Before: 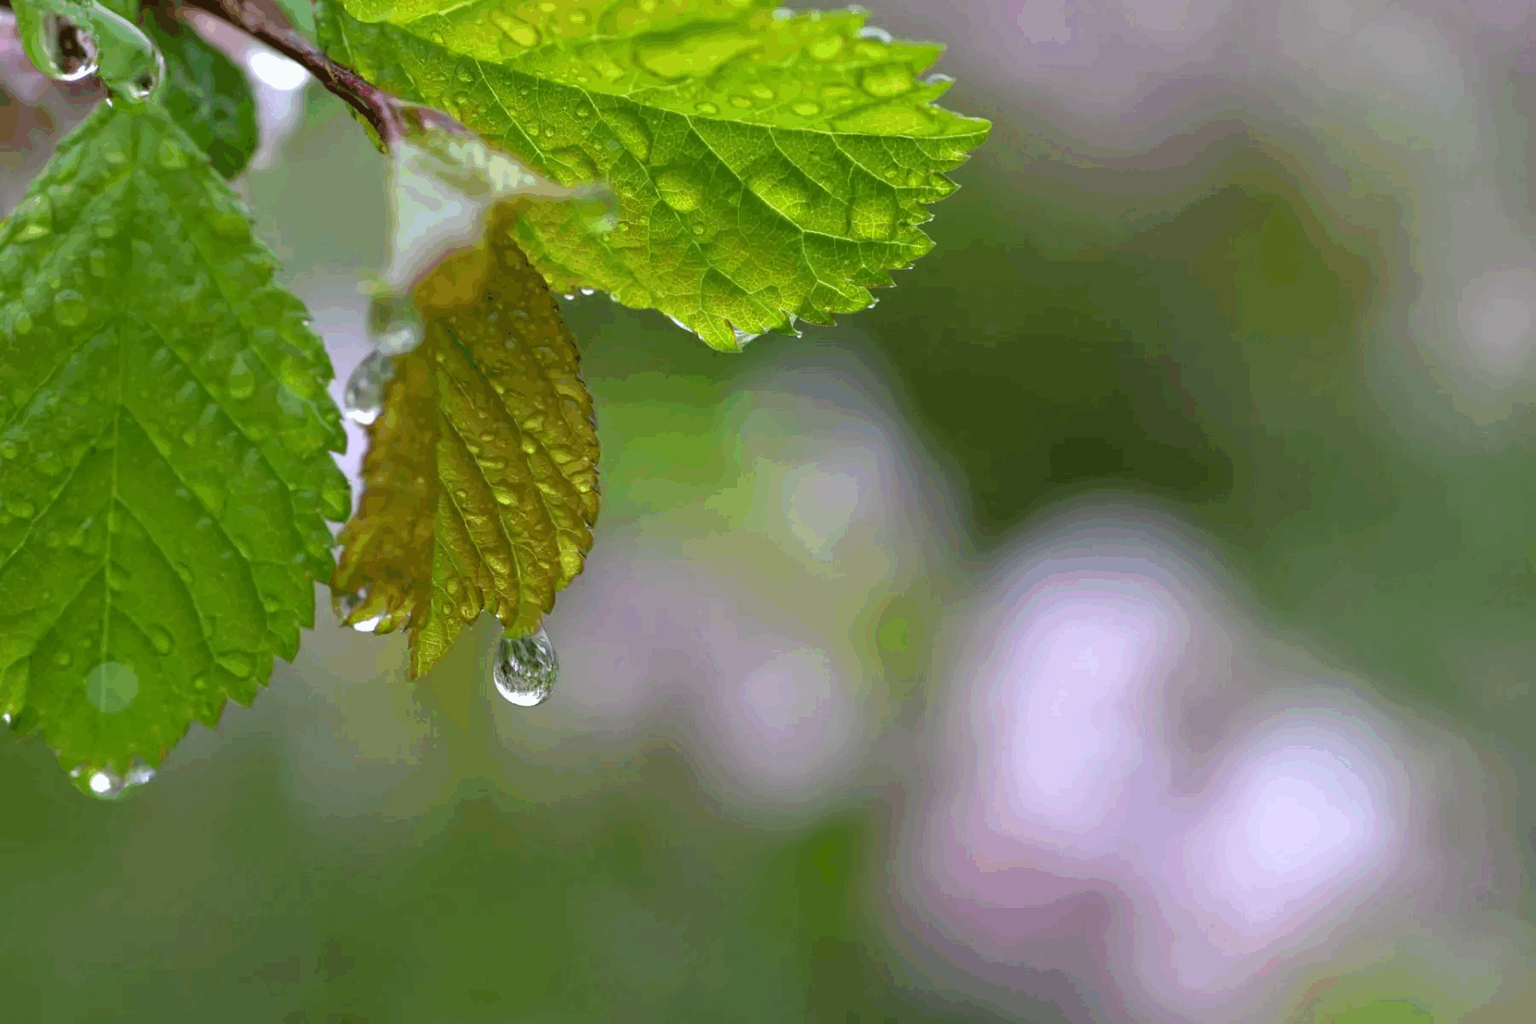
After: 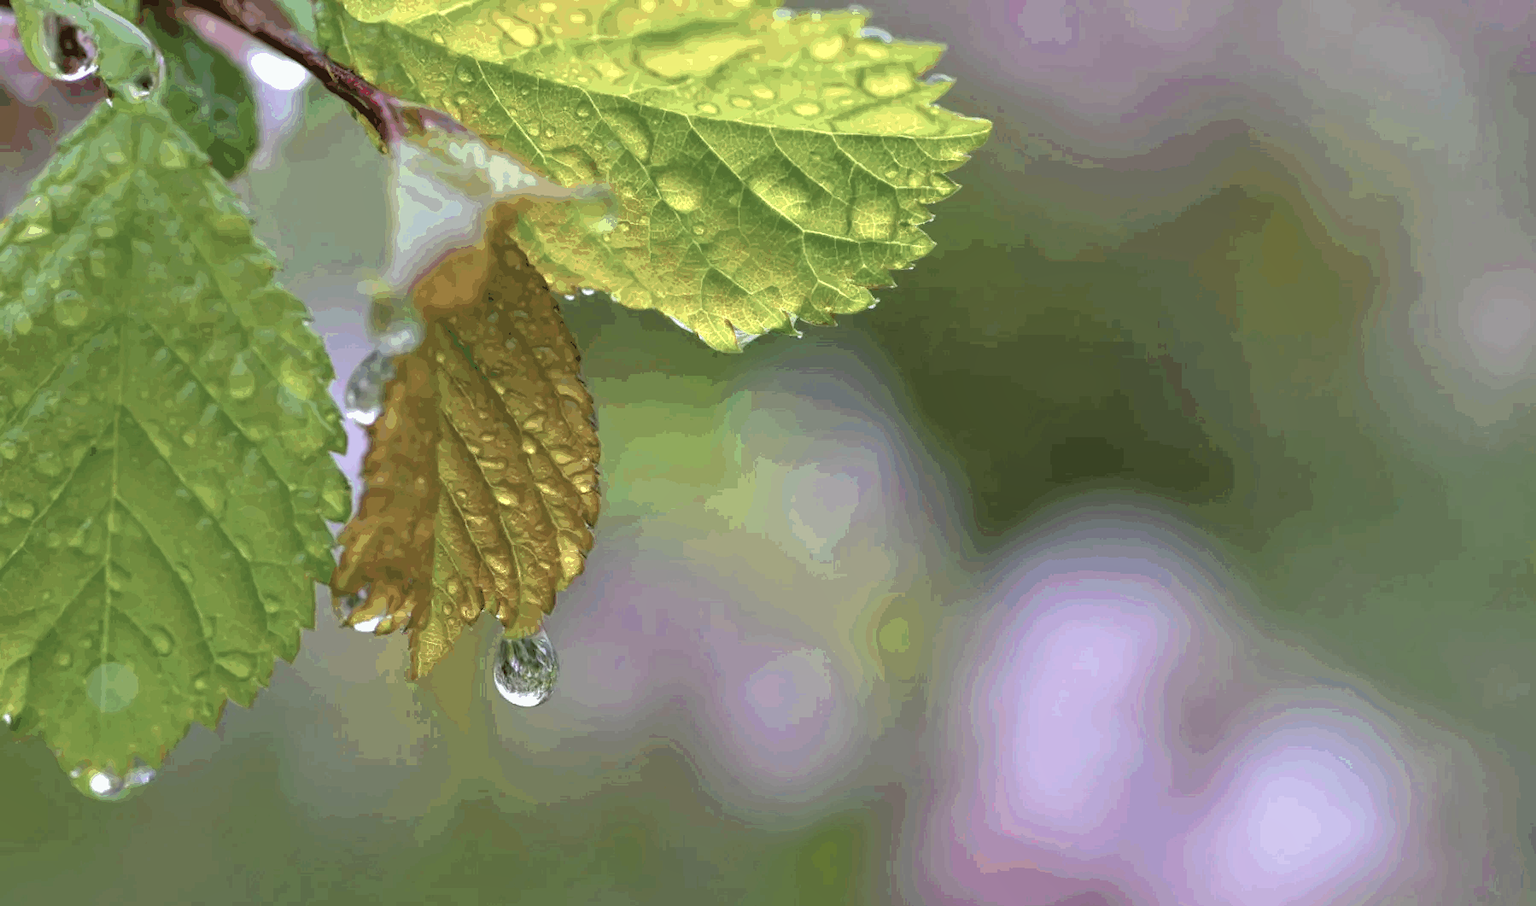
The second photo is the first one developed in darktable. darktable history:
crop and rotate: top 0%, bottom 11.49%
color zones: curves: ch0 [(0, 0.473) (0.001, 0.473) (0.226, 0.548) (0.4, 0.589) (0.525, 0.54) (0.728, 0.403) (0.999, 0.473) (1, 0.473)]; ch1 [(0, 0.619) (0.001, 0.619) (0.234, 0.388) (0.4, 0.372) (0.528, 0.422) (0.732, 0.53) (0.999, 0.619) (1, 0.619)]; ch2 [(0, 0.547) (0.001, 0.547) (0.226, 0.45) (0.4, 0.525) (0.525, 0.585) (0.8, 0.511) (0.999, 0.547) (1, 0.547)]
shadows and highlights: shadows 37.27, highlights -28.18, soften with gaussian
